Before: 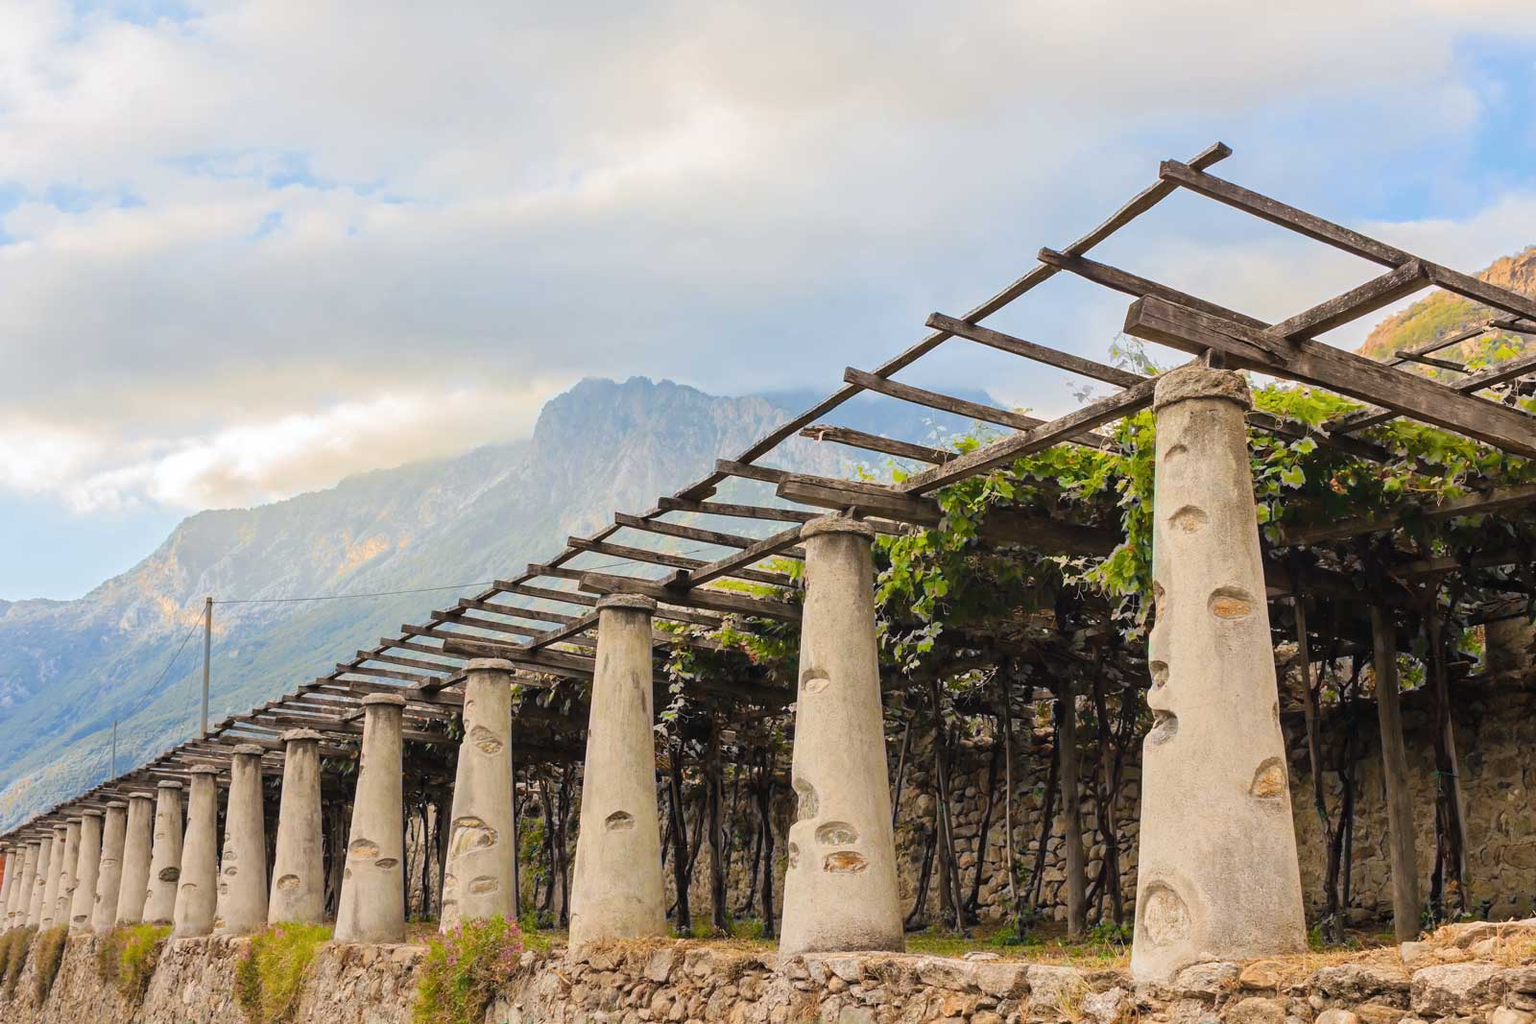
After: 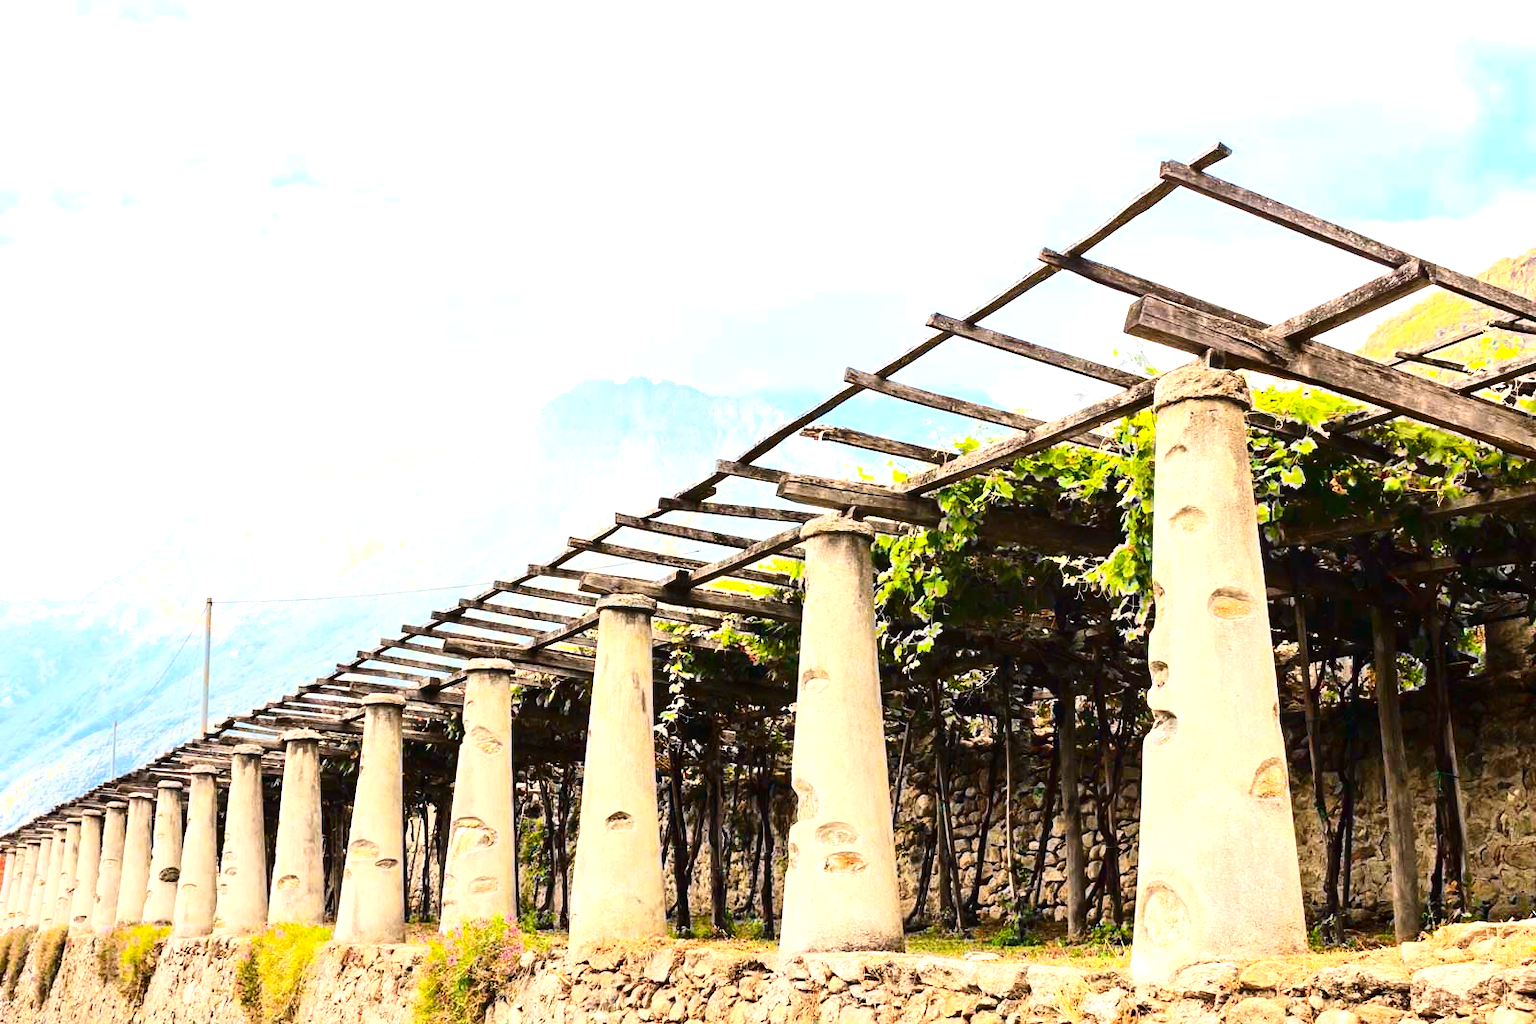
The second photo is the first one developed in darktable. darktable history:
contrast brightness saturation: contrast 0.311, brightness -0.083, saturation 0.169
exposure: black level correction 0, exposure 1.199 EV, compensate exposure bias true, compensate highlight preservation false
